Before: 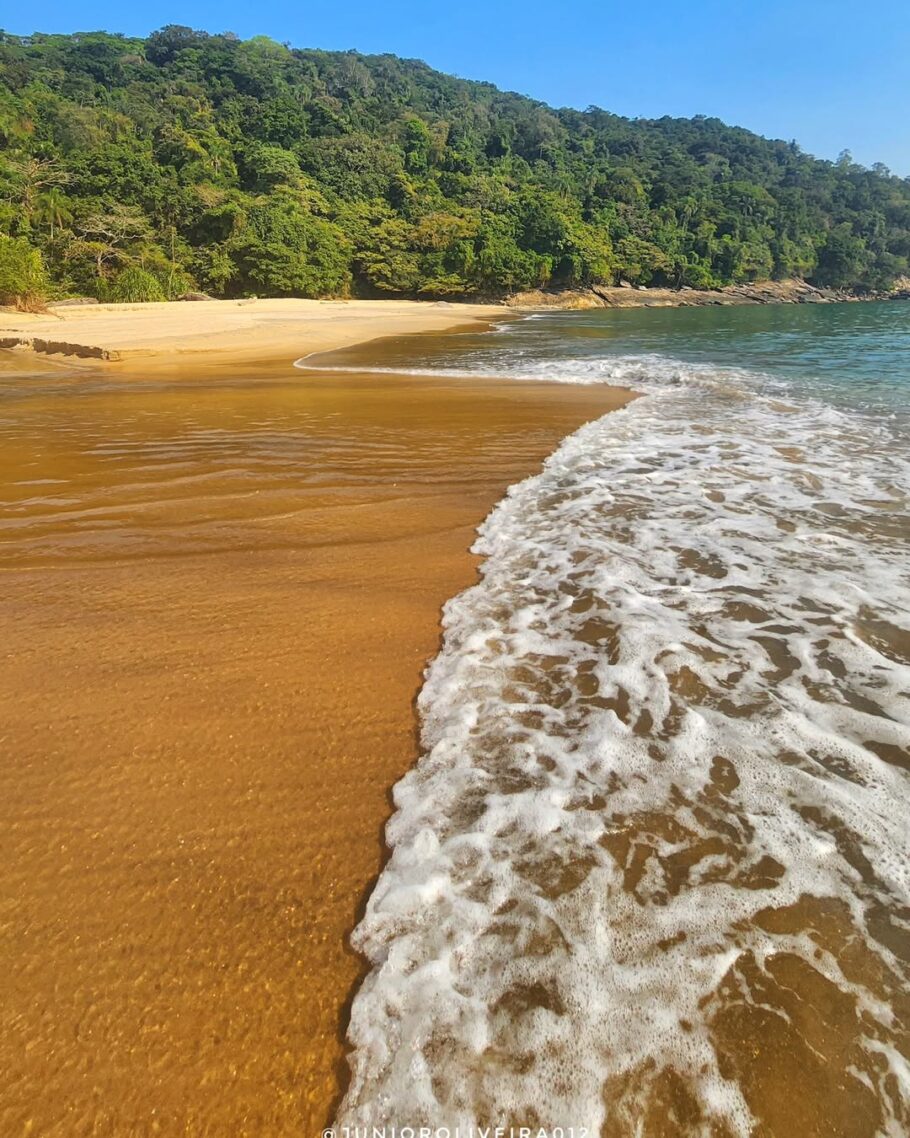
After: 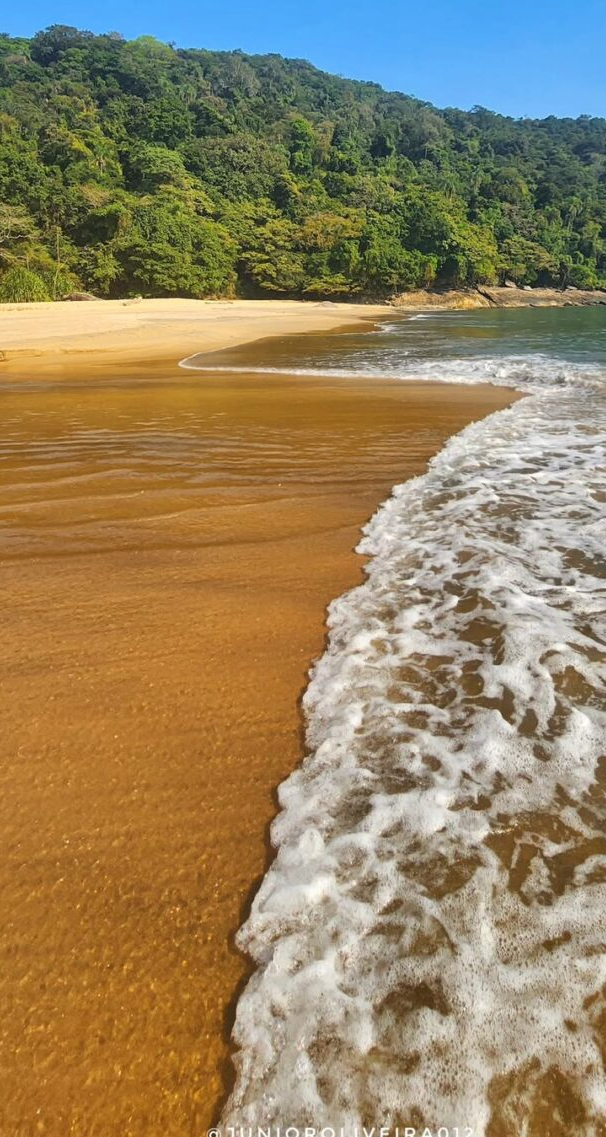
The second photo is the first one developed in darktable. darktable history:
shadows and highlights: shadows 22.7, highlights -48.71, soften with gaussian
crop and rotate: left 12.648%, right 20.685%
